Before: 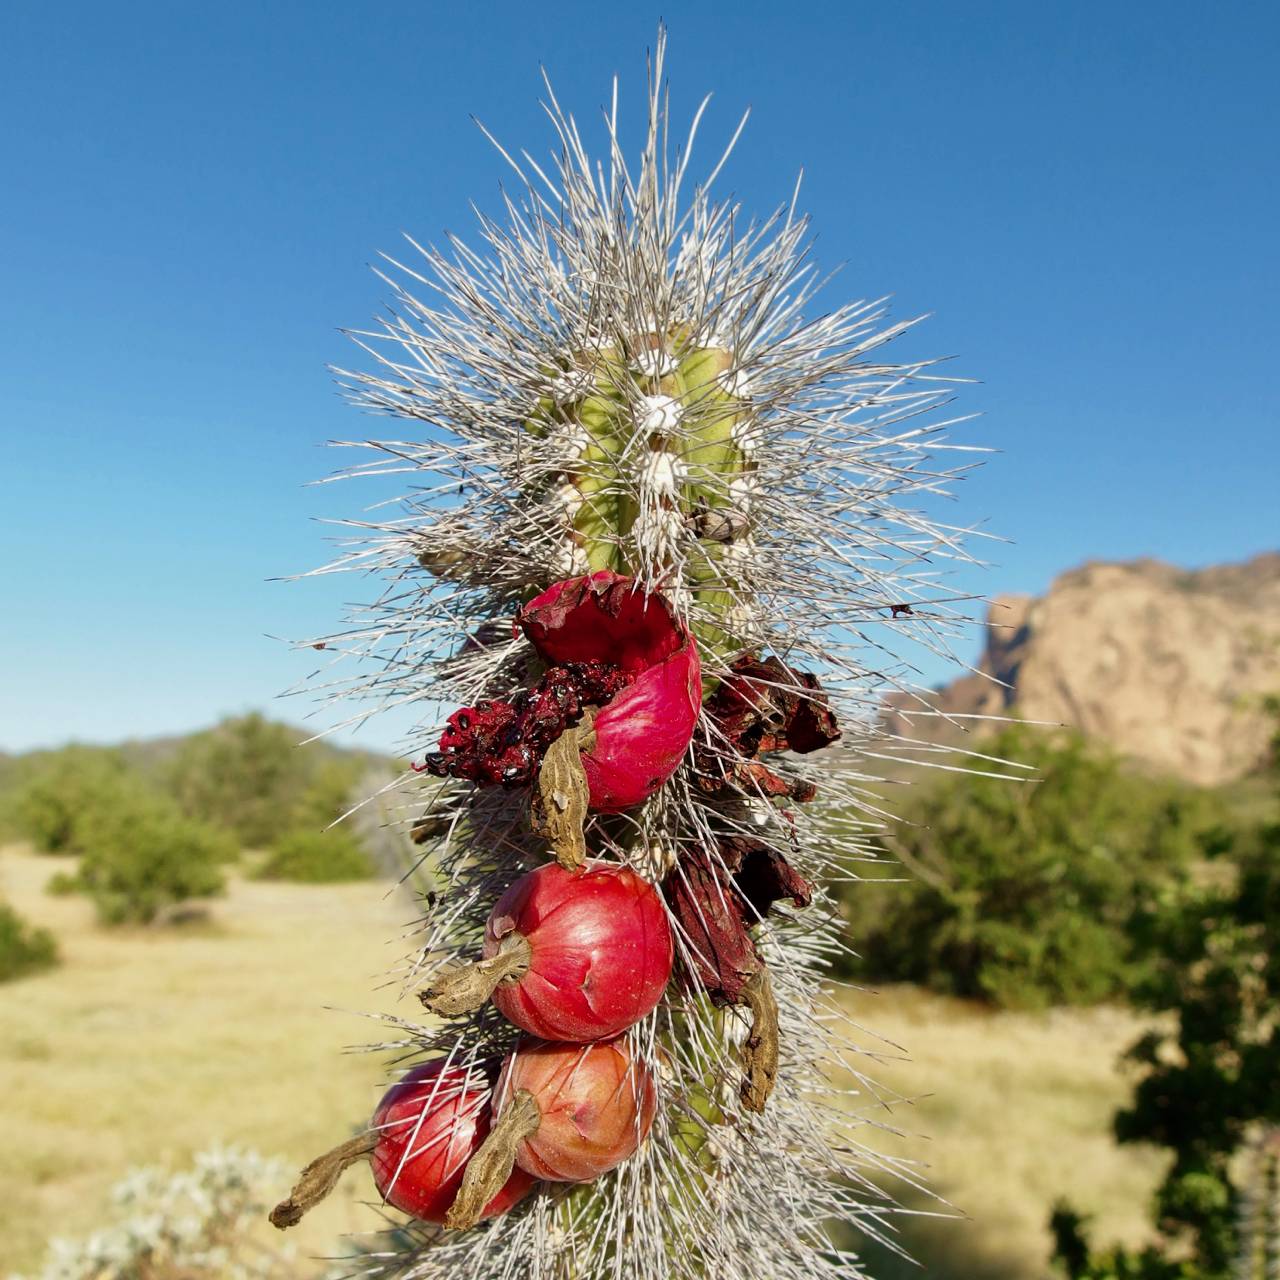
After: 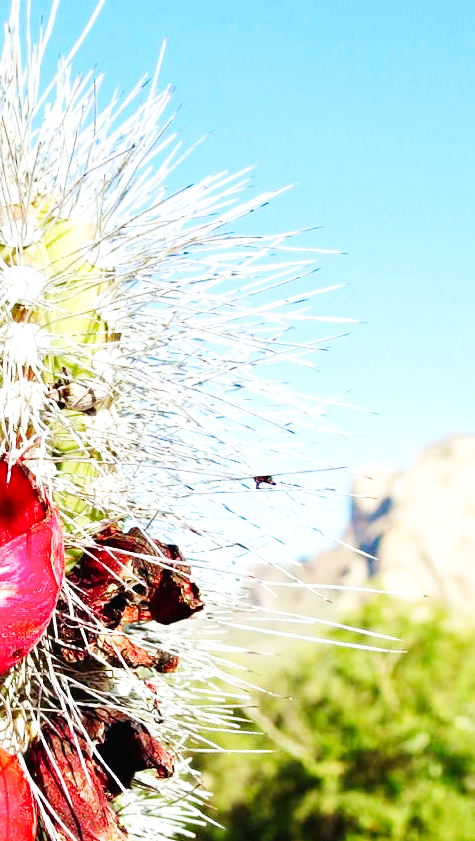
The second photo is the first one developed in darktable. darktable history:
exposure: black level correction 0, exposure 0.693 EV, compensate highlight preservation false
base curve: curves: ch0 [(0, 0.003) (0.001, 0.002) (0.006, 0.004) (0.02, 0.022) (0.048, 0.086) (0.094, 0.234) (0.162, 0.431) (0.258, 0.629) (0.385, 0.8) (0.548, 0.918) (0.751, 0.988) (1, 1)], preserve colors none
color calibration: illuminant Planckian (black body), adaptation linear Bradford (ICC v4), x 0.364, y 0.367, temperature 4410.33 K
crop and rotate: left 49.796%, top 10.085%, right 13.085%, bottom 24.181%
